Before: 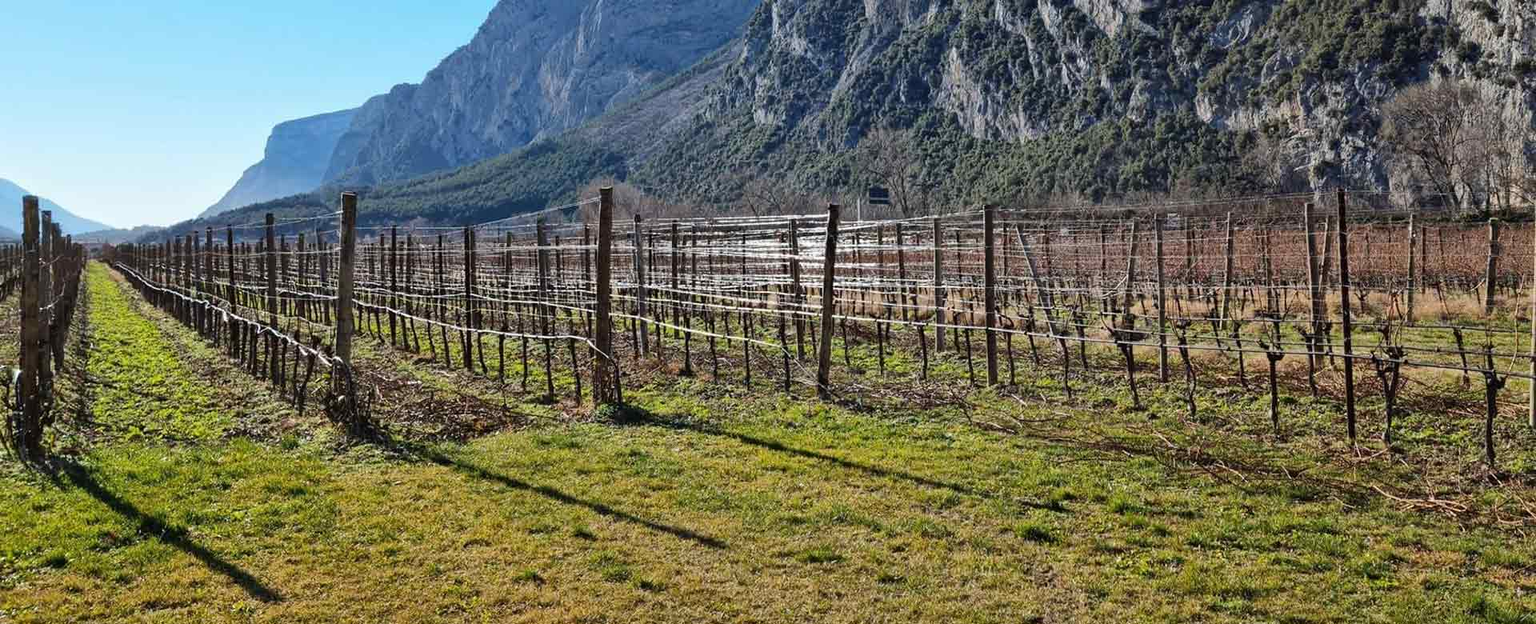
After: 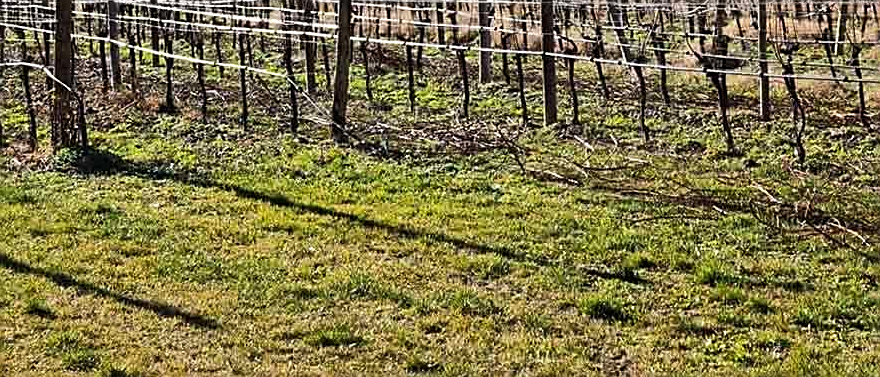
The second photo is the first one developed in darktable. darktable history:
sharpen: on, module defaults
crop: left 35.976%, top 45.819%, right 18.162%, bottom 5.807%
tone equalizer: -8 EV -0.417 EV, -7 EV -0.389 EV, -6 EV -0.333 EV, -5 EV -0.222 EV, -3 EV 0.222 EV, -2 EV 0.333 EV, -1 EV 0.389 EV, +0 EV 0.417 EV, edges refinement/feathering 500, mask exposure compensation -1.57 EV, preserve details no
